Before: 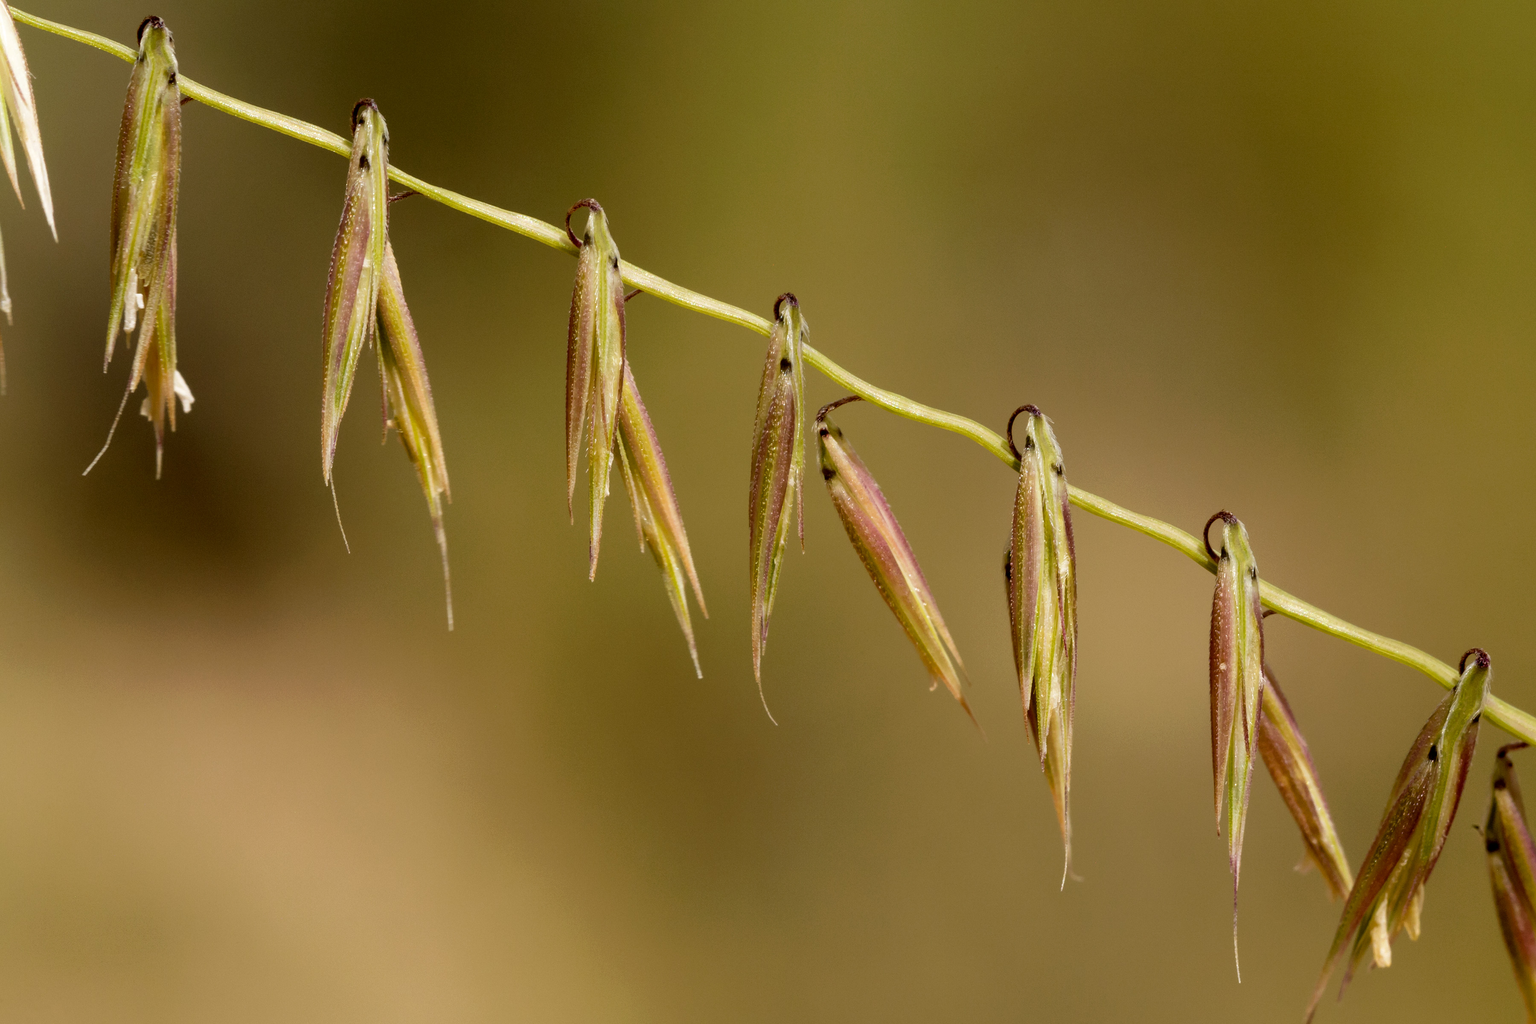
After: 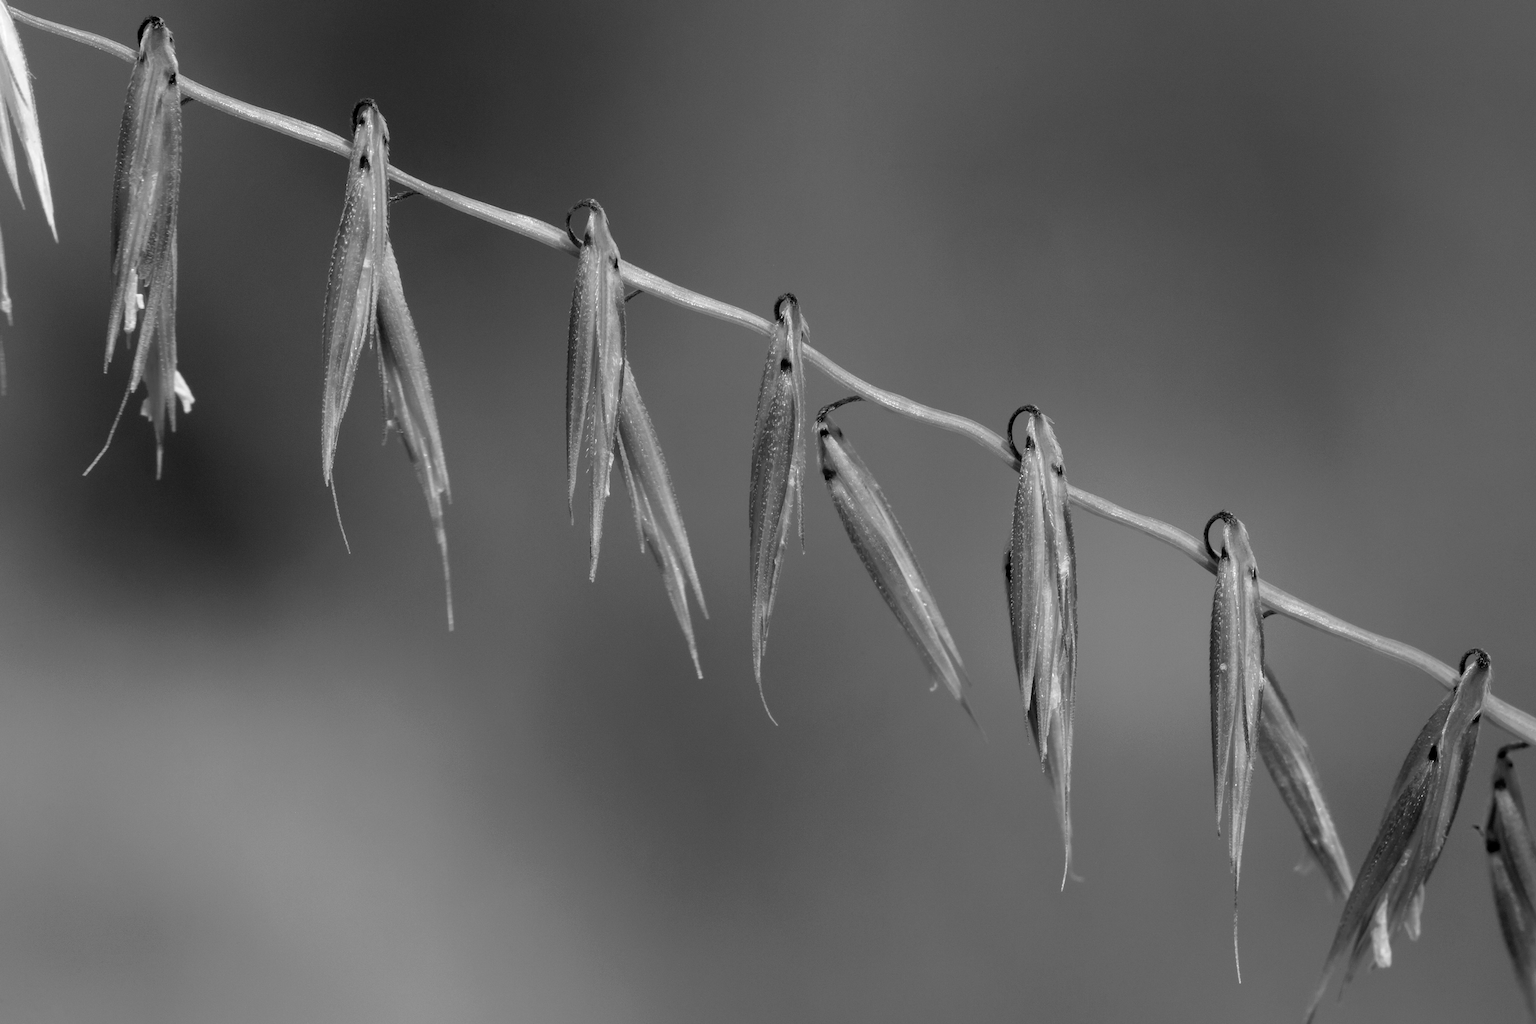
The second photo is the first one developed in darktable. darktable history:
color zones: curves: ch0 [(0, 0.352) (0.143, 0.407) (0.286, 0.386) (0.429, 0.431) (0.571, 0.829) (0.714, 0.853) (0.857, 0.833) (1, 0.352)]; ch1 [(0, 0.604) (0.072, 0.726) (0.096, 0.608) (0.205, 0.007) (0.571, -0.006) (0.839, -0.013) (0.857, -0.012) (1, 0.604)]
monochrome: a 2.21, b -1.33, size 2.2
exposure: compensate highlight preservation false
